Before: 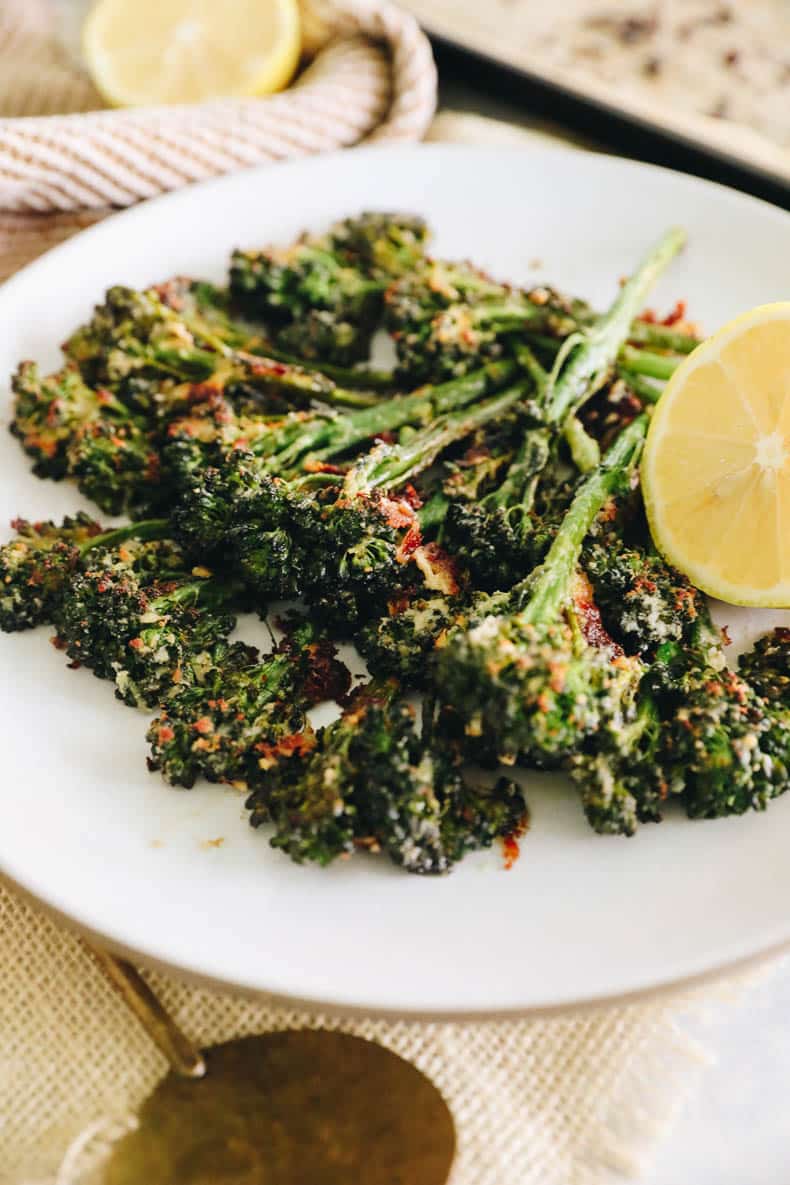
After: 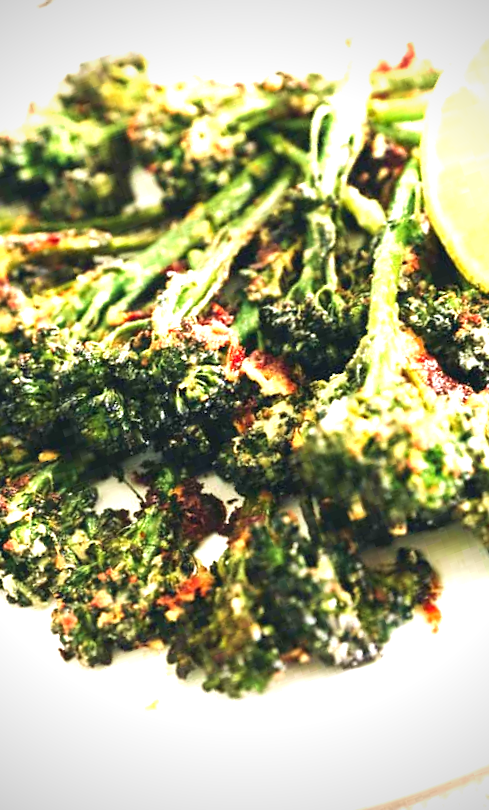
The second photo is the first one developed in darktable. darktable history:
crop and rotate: angle 19.6°, left 6.819%, right 3.645%, bottom 1.147%
exposure: black level correction 0, exposure 1.537 EV, compensate highlight preservation false
vignetting: fall-off radius 61.03%, brightness -0.618, saturation -0.67
velvia: on, module defaults
